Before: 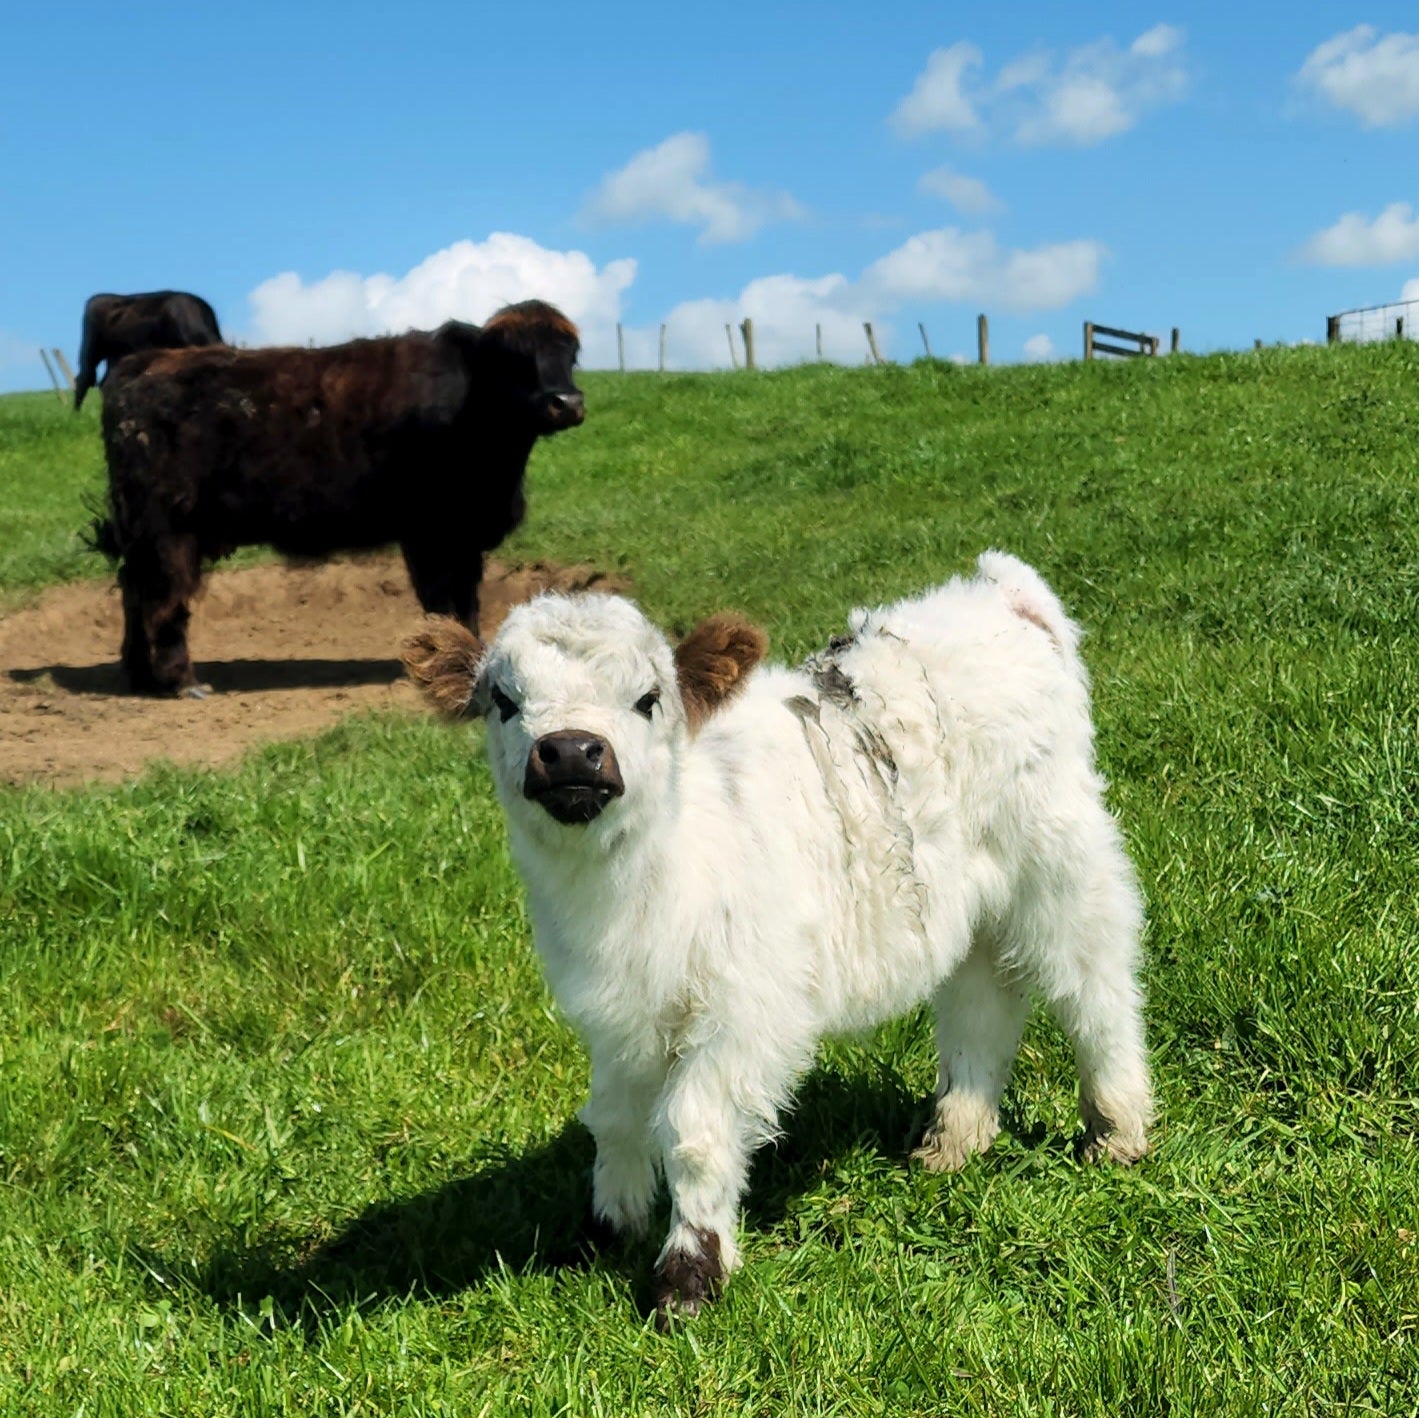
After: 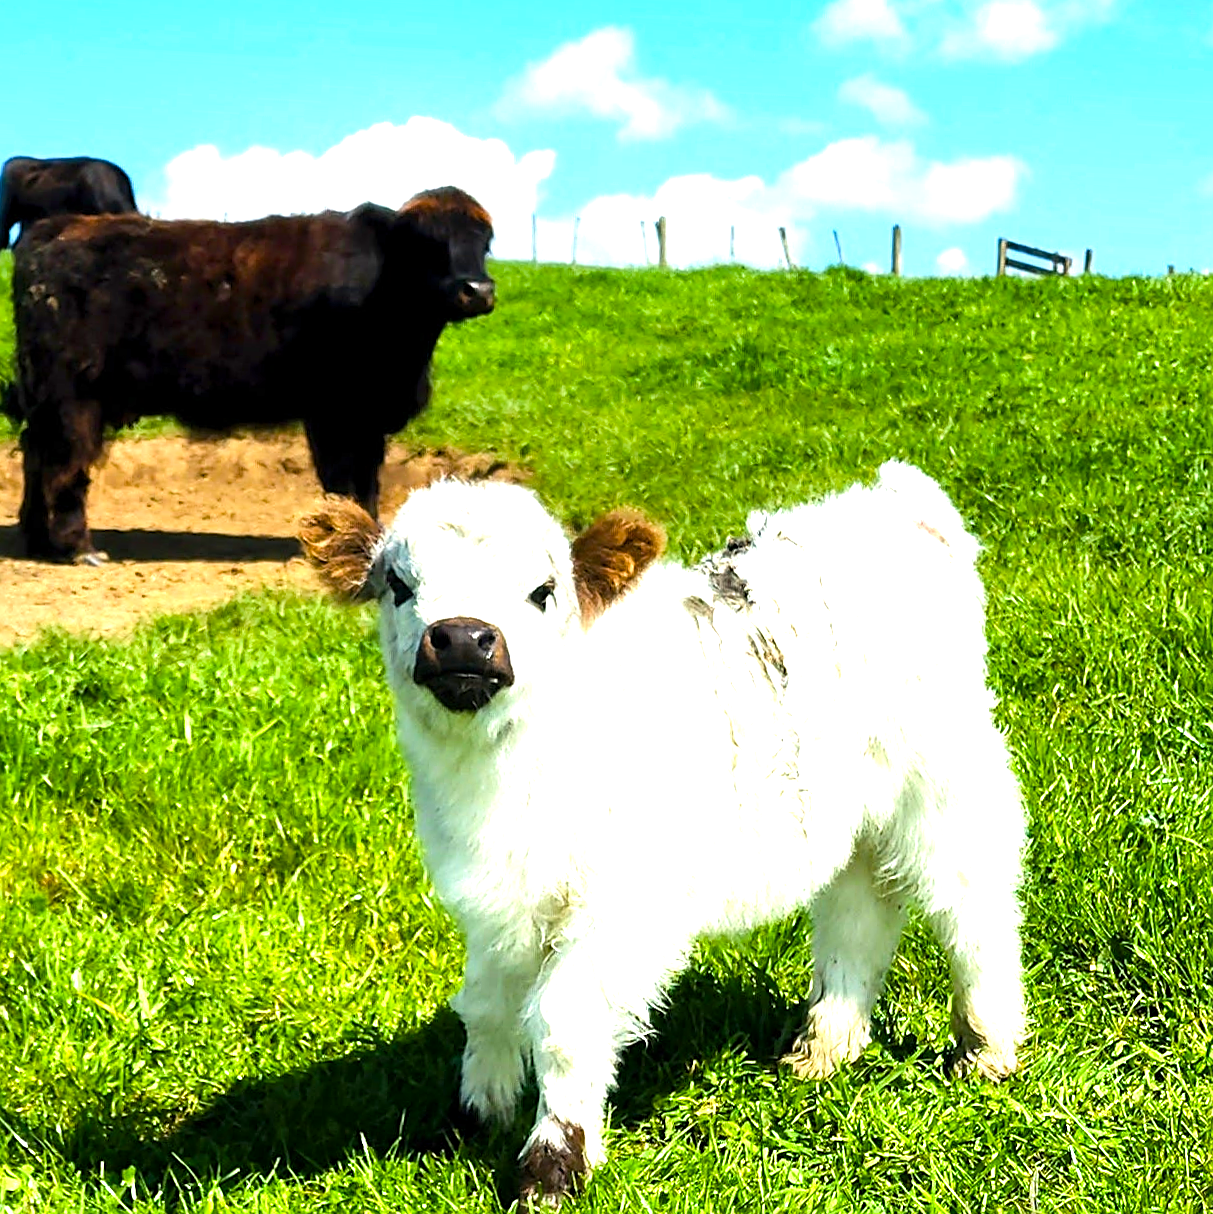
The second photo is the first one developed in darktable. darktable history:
color balance rgb: perceptual saturation grading › global saturation 20%, perceptual saturation grading › highlights -25.19%, perceptual saturation grading › shadows 25.977%, perceptual brilliance grading › global brilliance 29.734%, perceptual brilliance grading › highlights 12.002%, perceptual brilliance grading › mid-tones 23.408%, global vibrance 20%
sharpen: on, module defaults
crop and rotate: angle -3.11°, left 5.235%, top 5.224%, right 4.755%, bottom 4.578%
